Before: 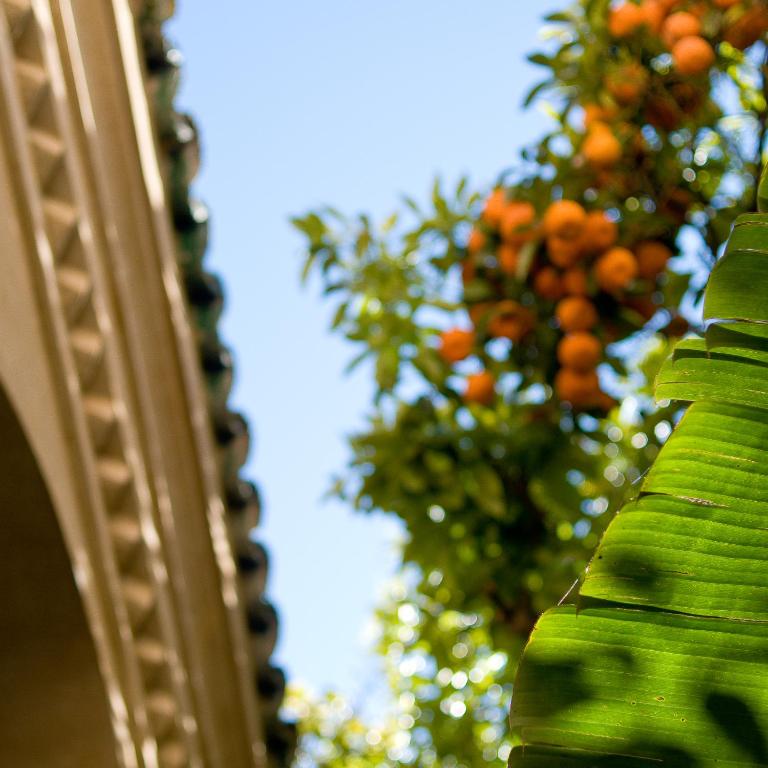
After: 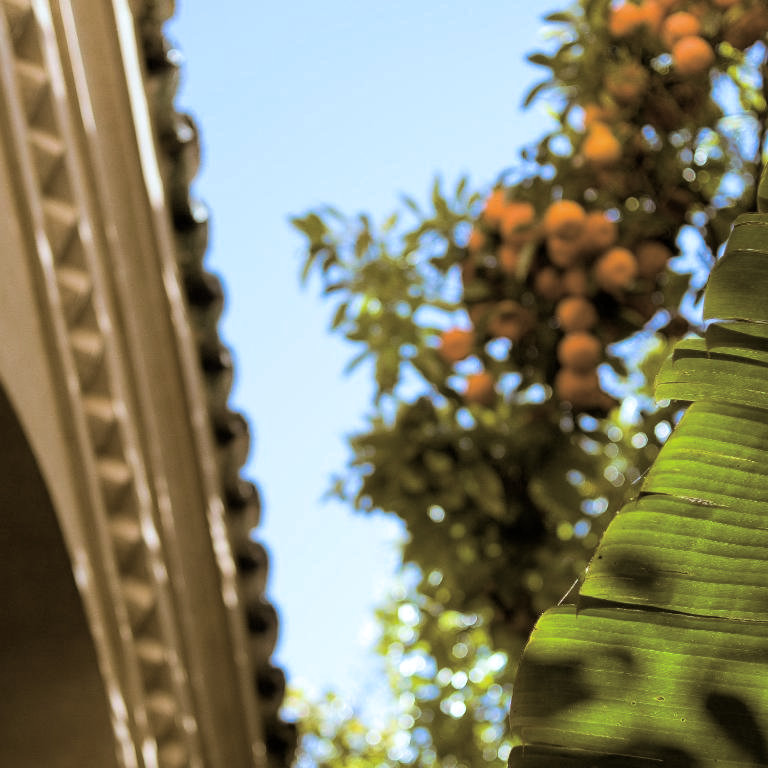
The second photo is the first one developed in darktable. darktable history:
white balance: red 0.954, blue 1.079
split-toning: shadows › hue 37.98°, highlights › hue 185.58°, balance -55.261
